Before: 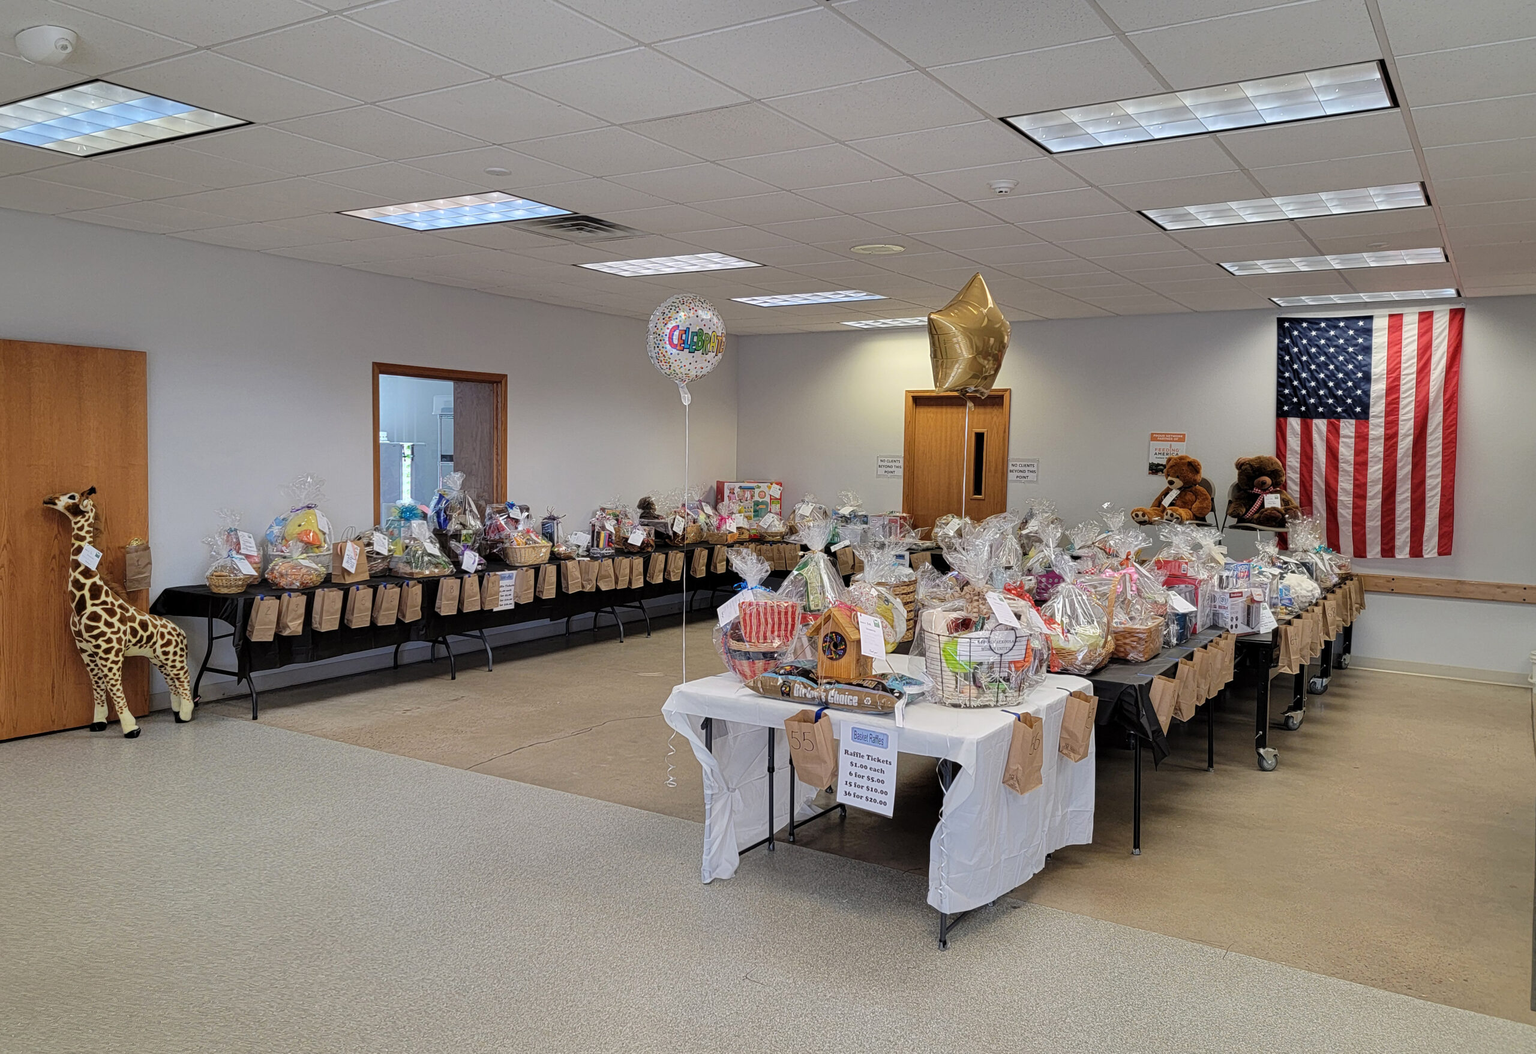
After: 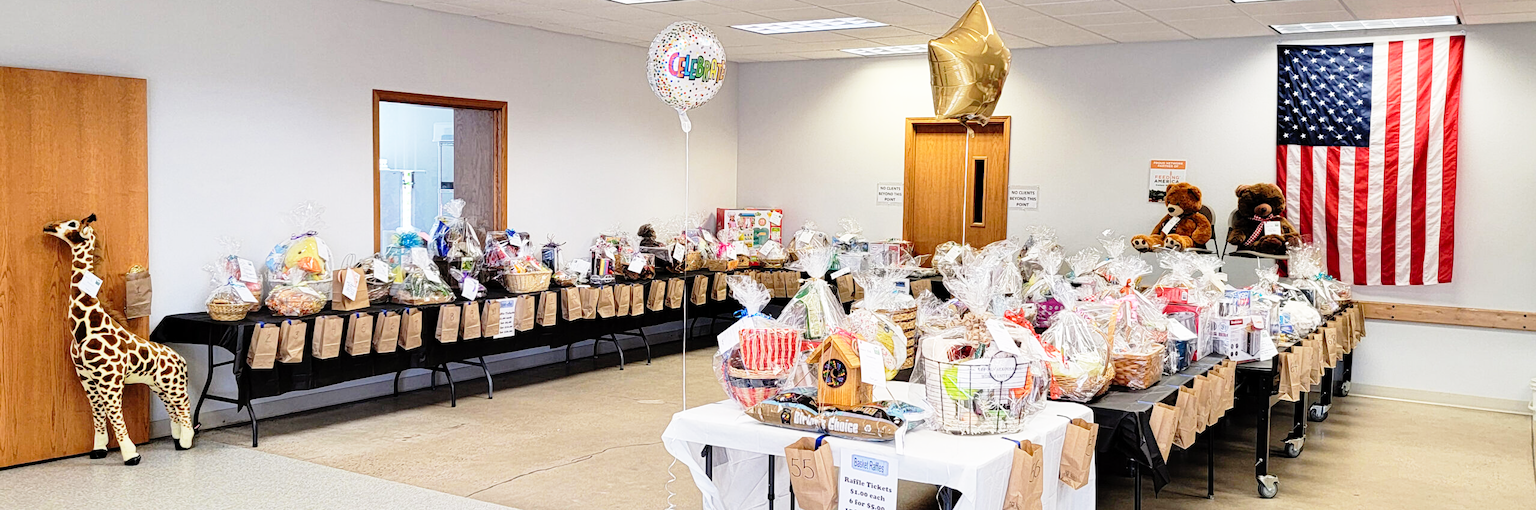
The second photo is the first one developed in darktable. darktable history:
base curve: curves: ch0 [(0, 0) (0.012, 0.01) (0.073, 0.168) (0.31, 0.711) (0.645, 0.957) (1, 1)], preserve colors none
crop and rotate: top 25.954%, bottom 25.667%
